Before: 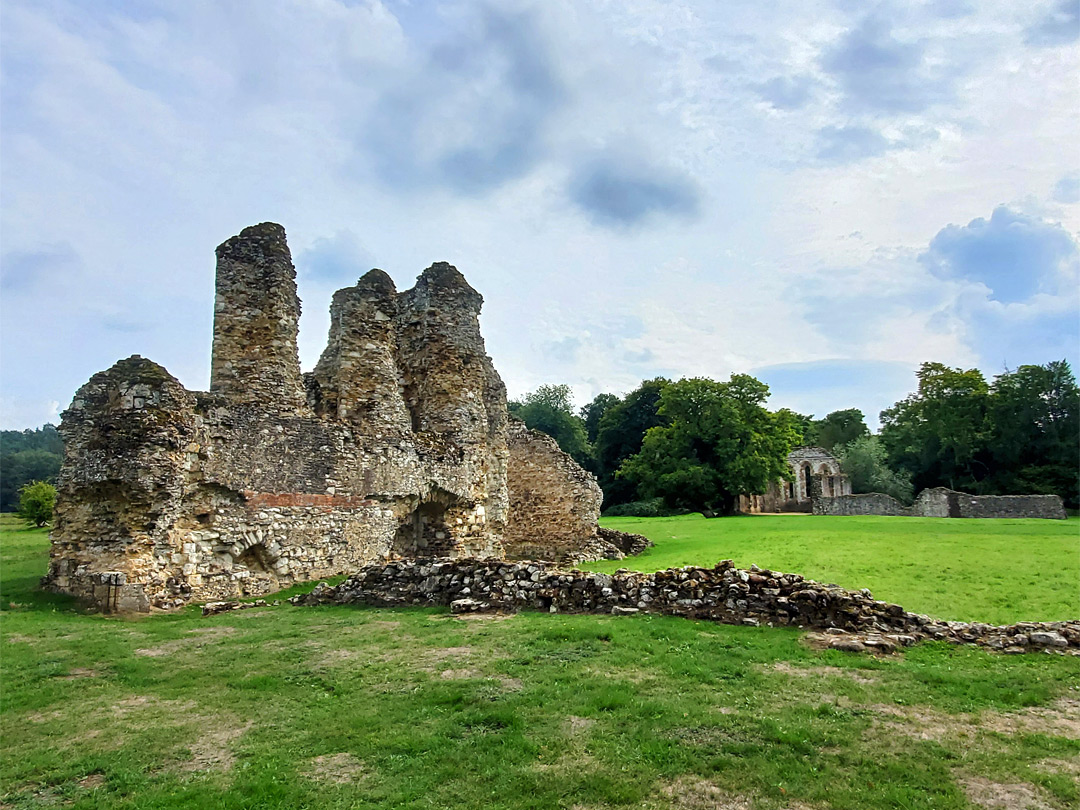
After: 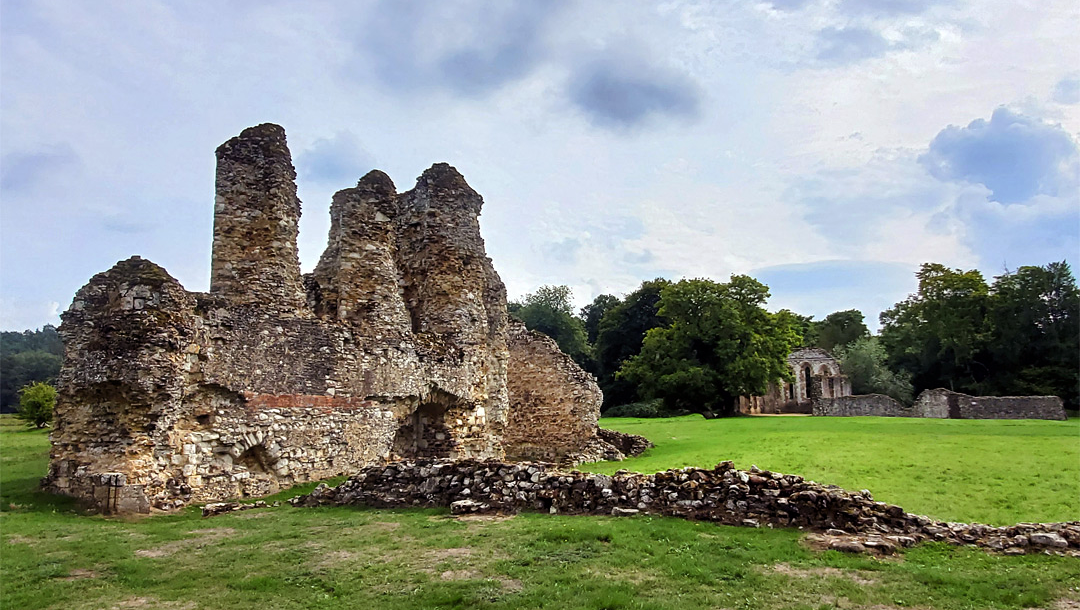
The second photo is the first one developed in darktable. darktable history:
crop and rotate: top 12.242%, bottom 12.355%
exposure: compensate exposure bias true, compensate highlight preservation false
color balance rgb: power › luminance -7.721%, power › chroma 1.338%, power › hue 330.5°, perceptual saturation grading › global saturation -0.102%
